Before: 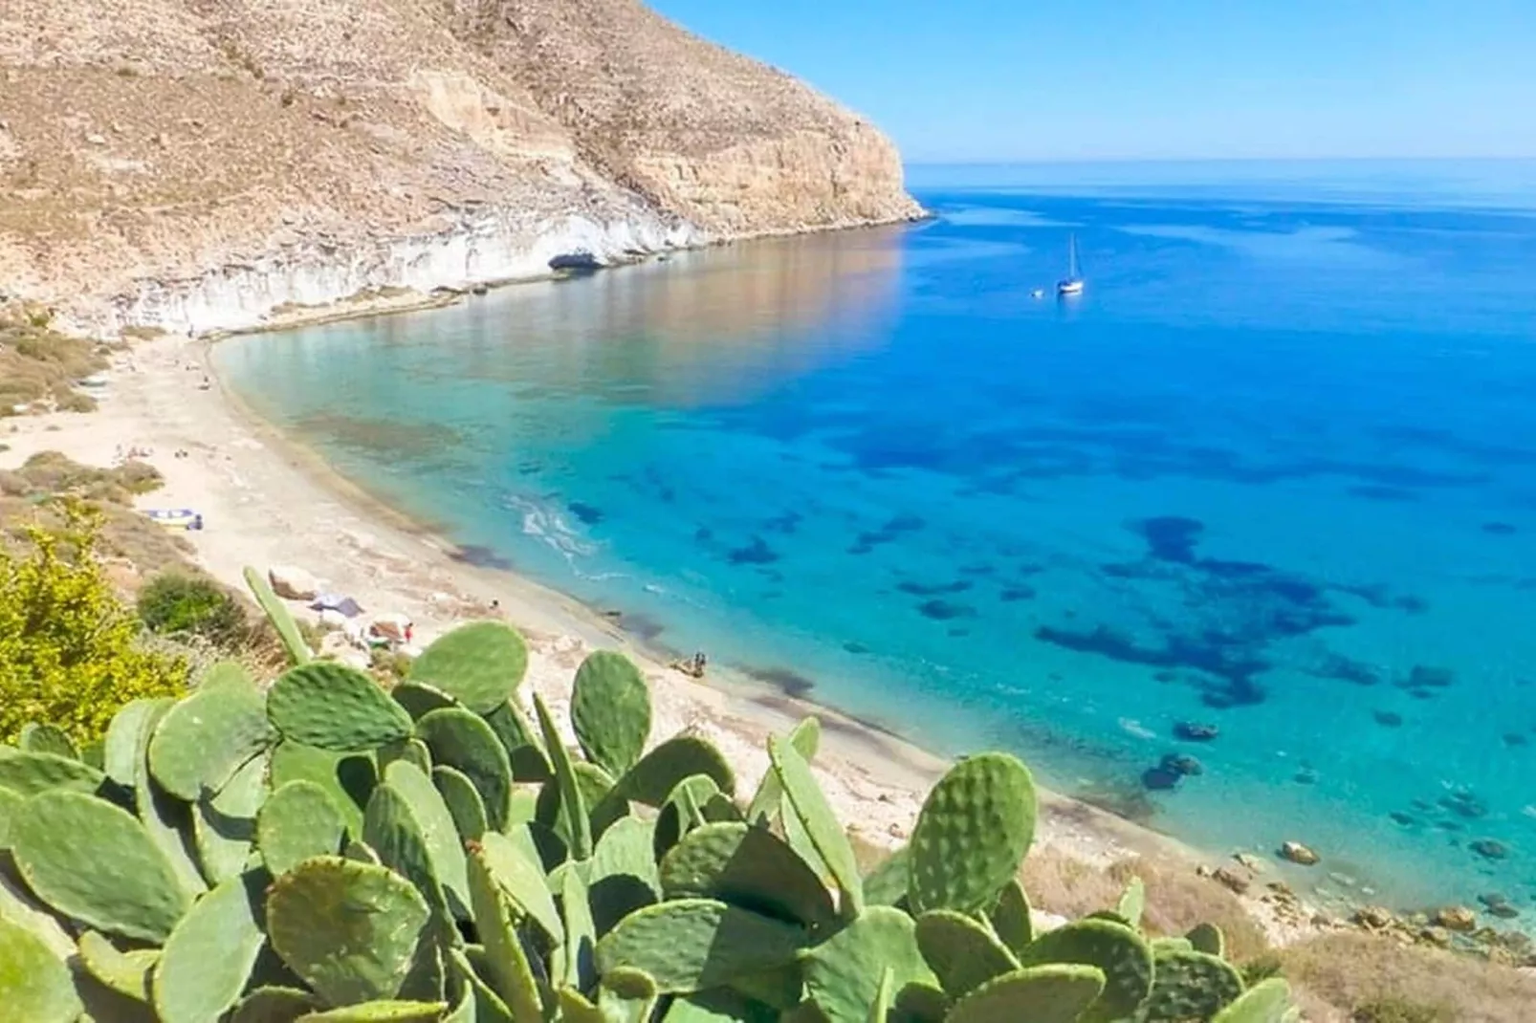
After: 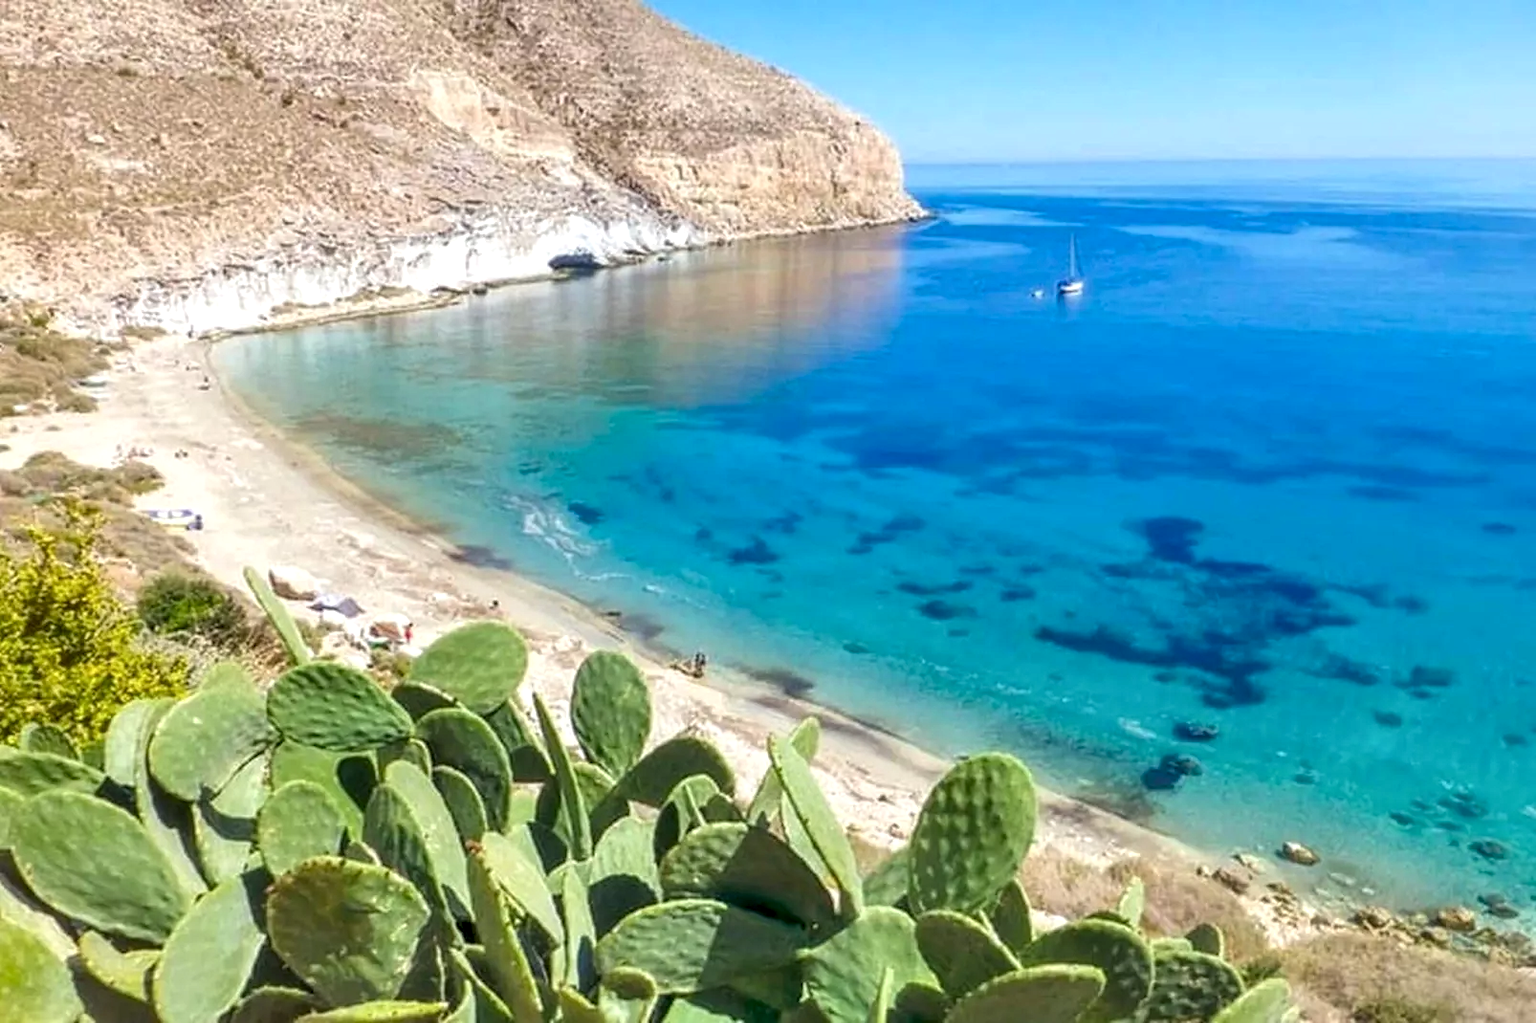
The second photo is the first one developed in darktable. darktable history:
local contrast: detail 139%
